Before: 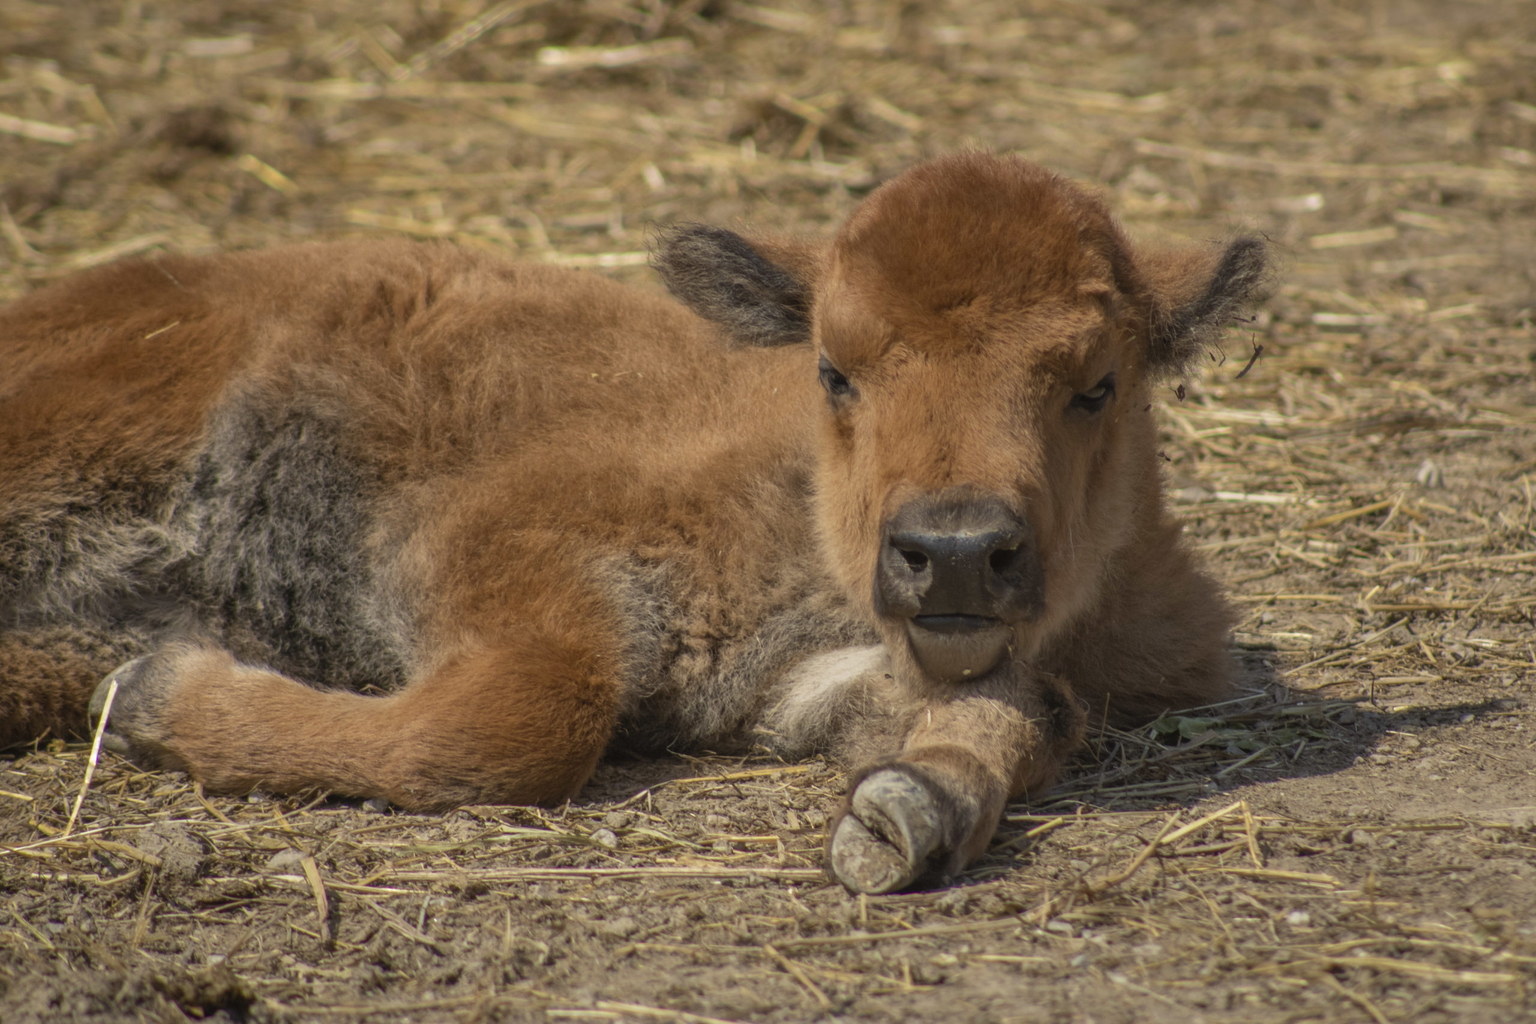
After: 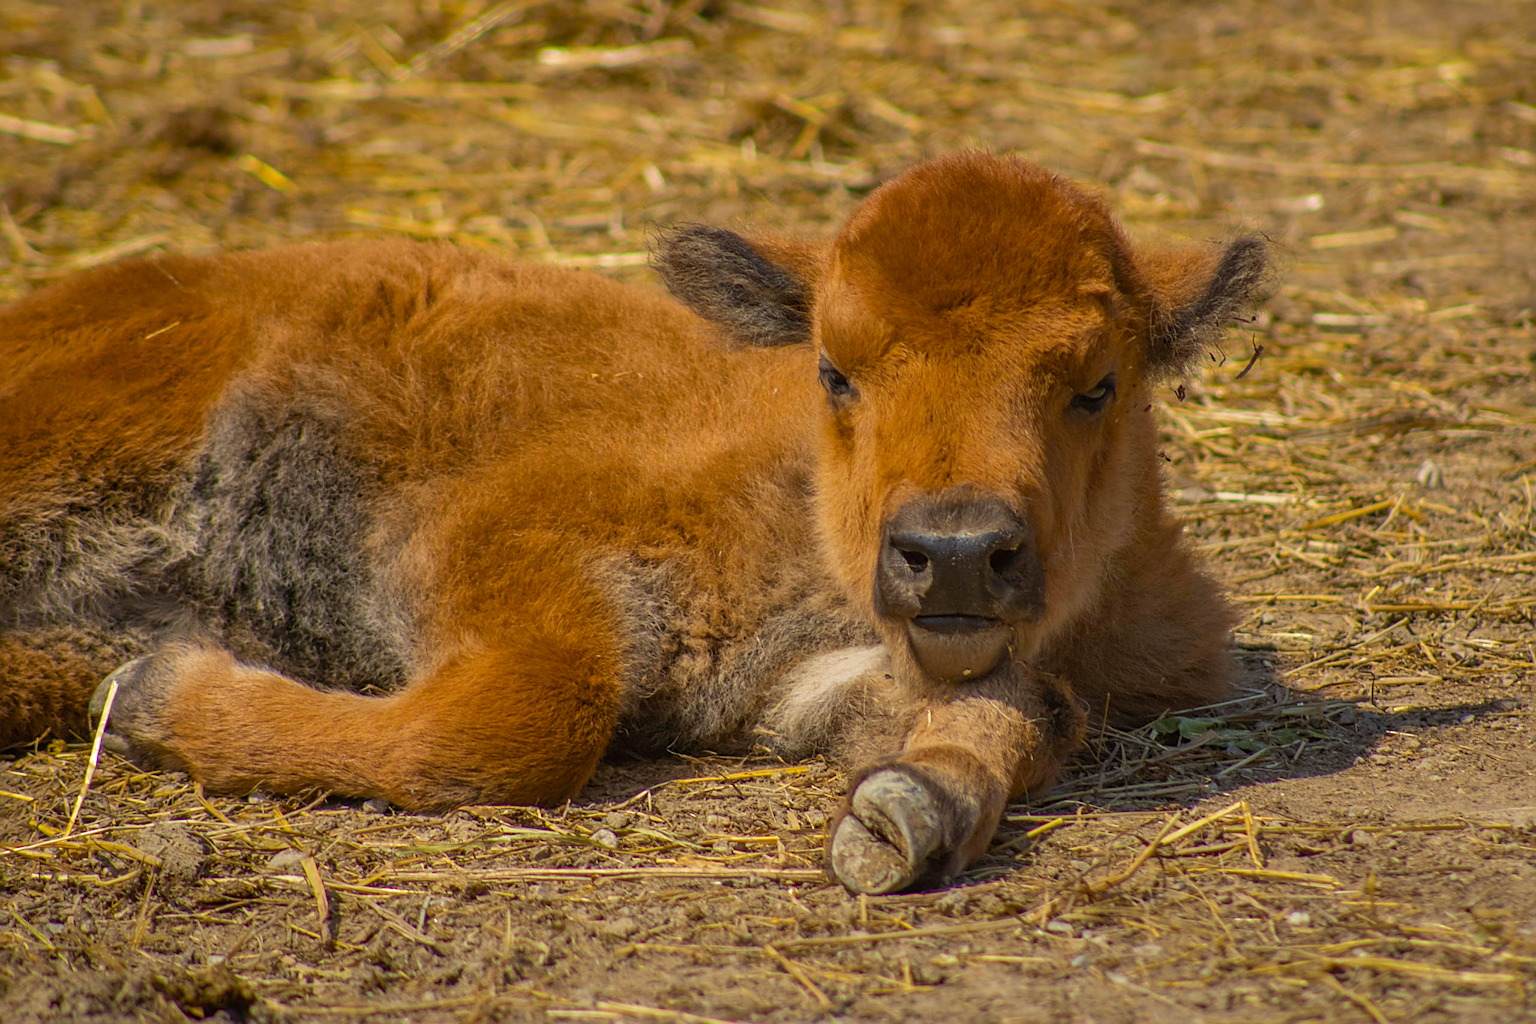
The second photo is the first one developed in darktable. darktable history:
sharpen: radius 2.531, amount 0.628
color balance rgb: perceptual saturation grading › global saturation 40%, global vibrance 15%
